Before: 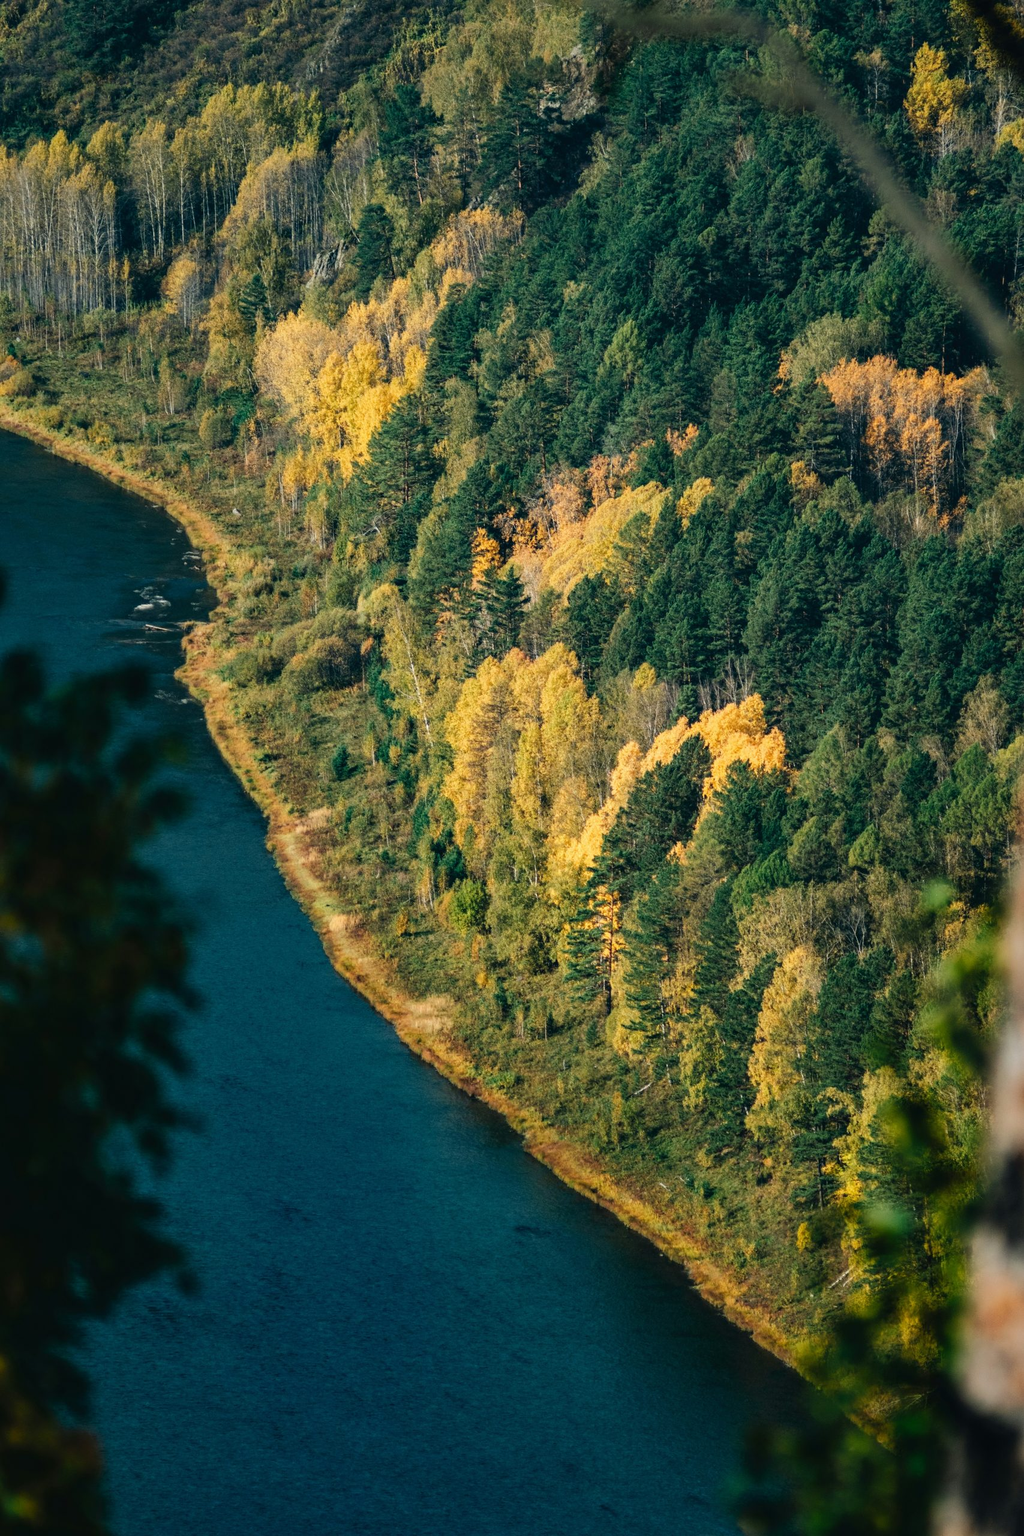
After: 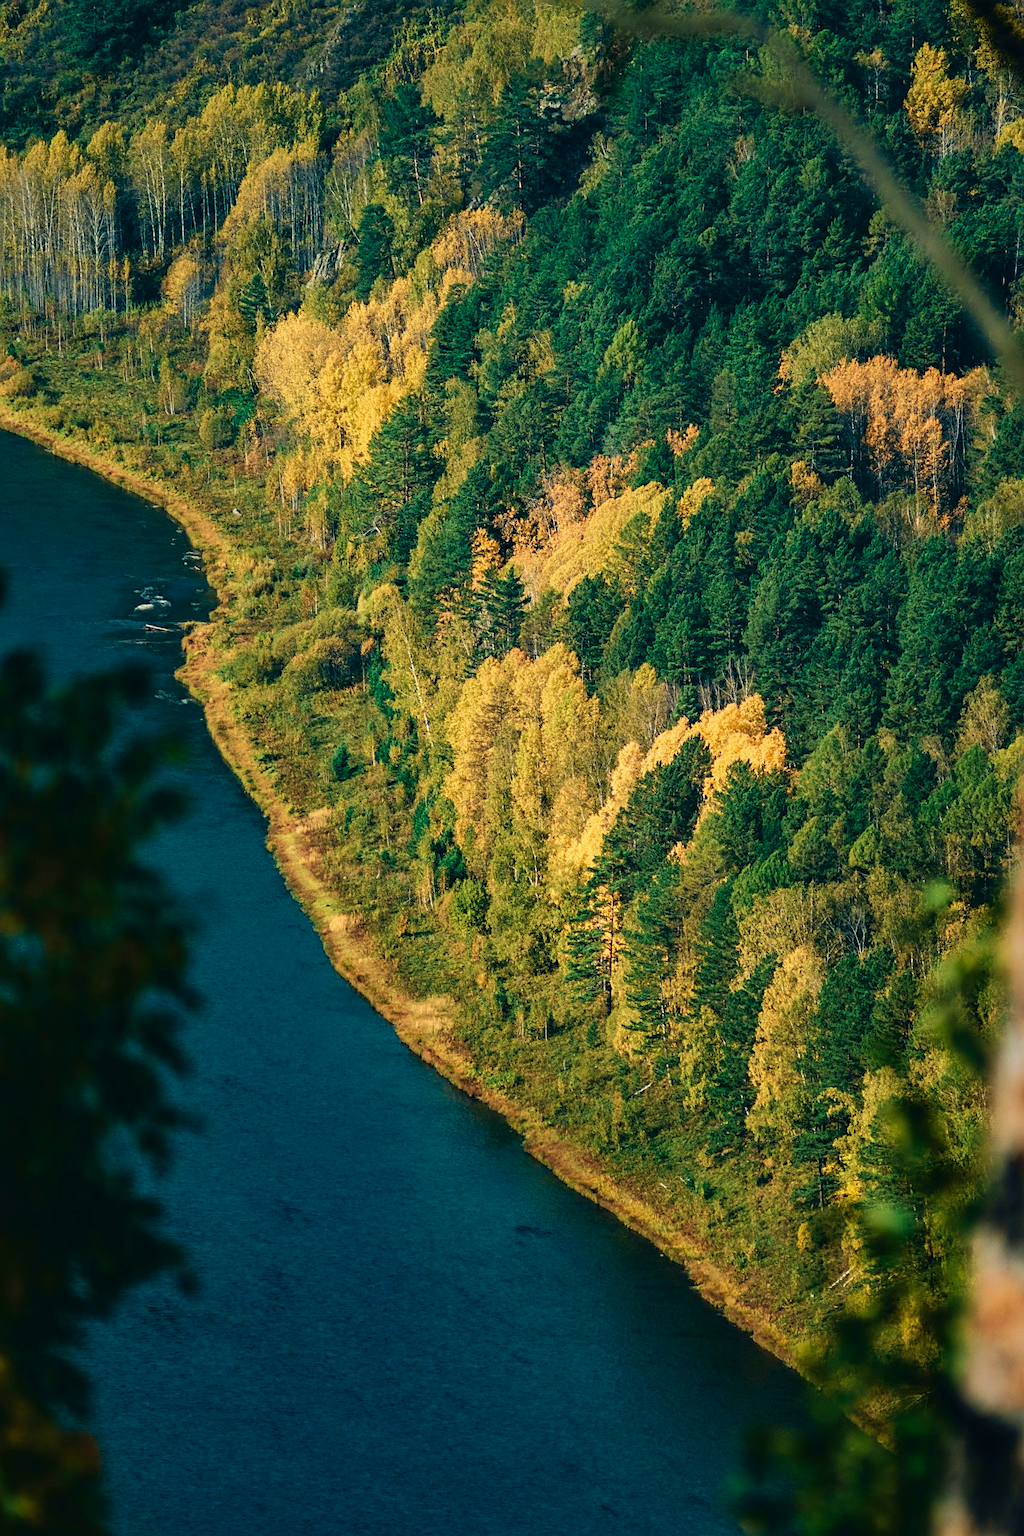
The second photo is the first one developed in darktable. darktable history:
sharpen: amount 0.496
velvia: strength 66.46%, mid-tones bias 0.97
